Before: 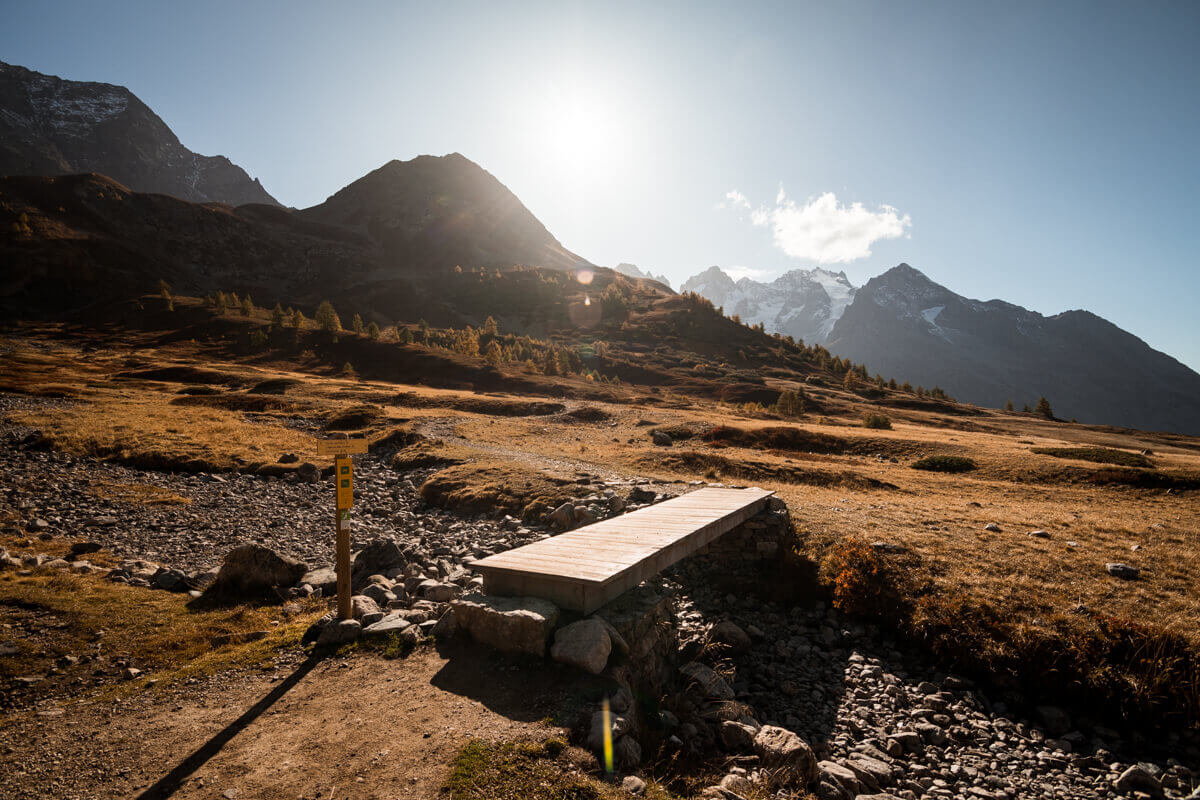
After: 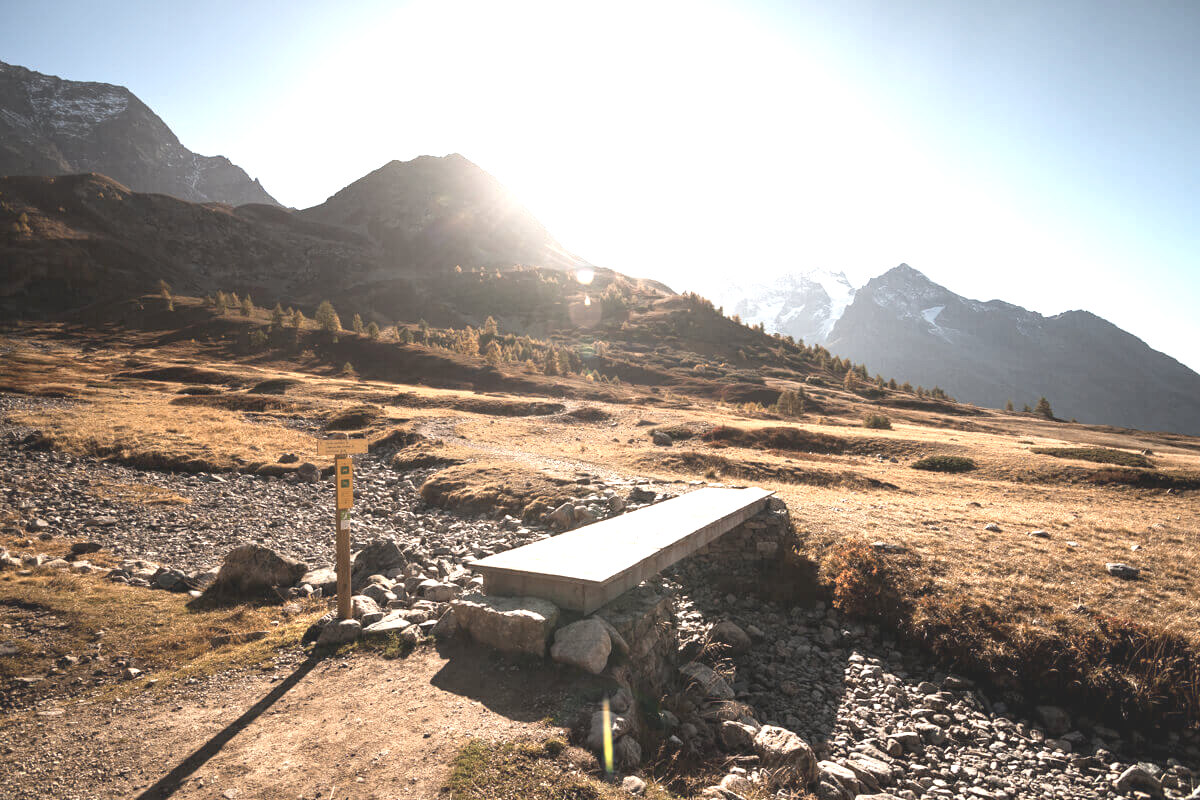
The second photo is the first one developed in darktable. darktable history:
exposure: black level correction 0, exposure 1.9 EV, compensate highlight preservation false
contrast brightness saturation: contrast -0.26, saturation -0.43
